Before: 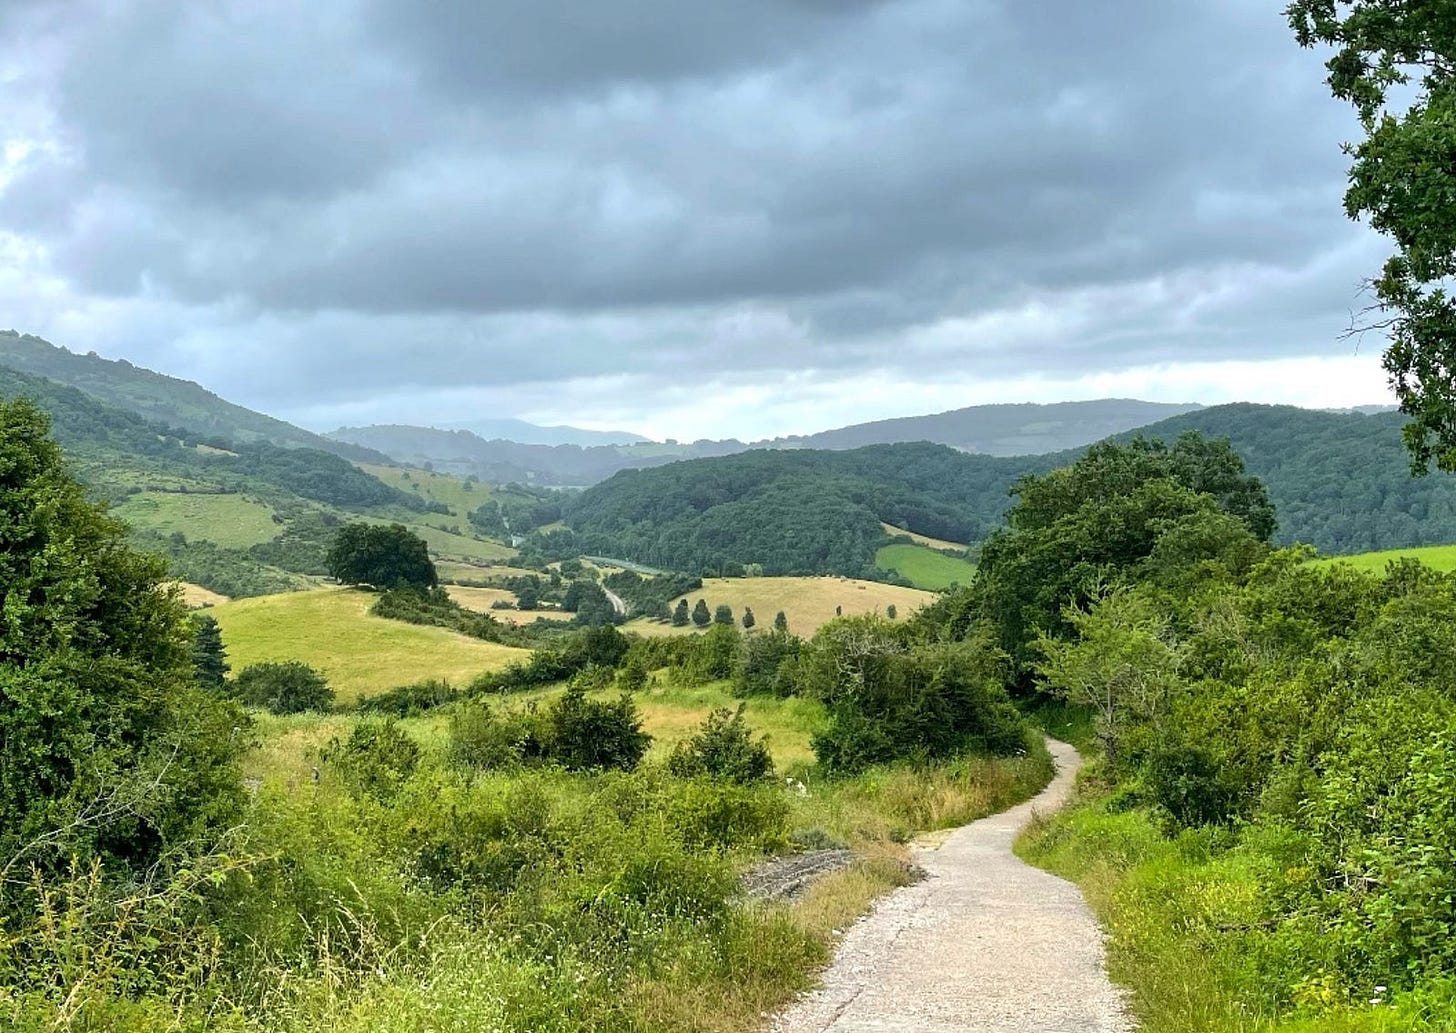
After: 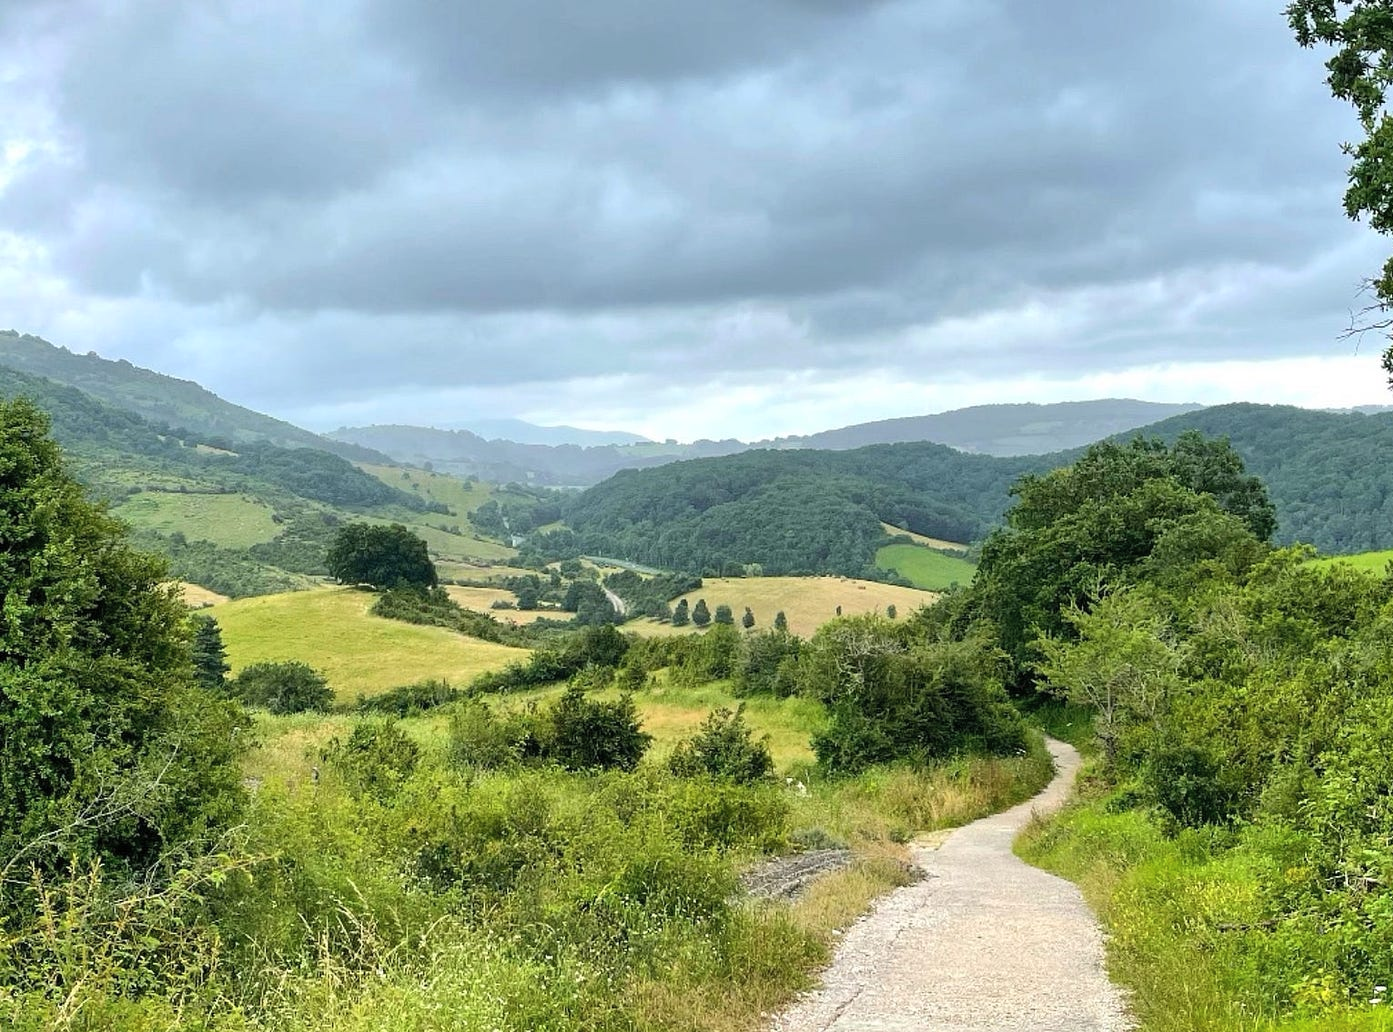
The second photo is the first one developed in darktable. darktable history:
contrast brightness saturation: contrast 0.052, brightness 0.06, saturation 0.011
crop: right 4.268%, bottom 0.035%
